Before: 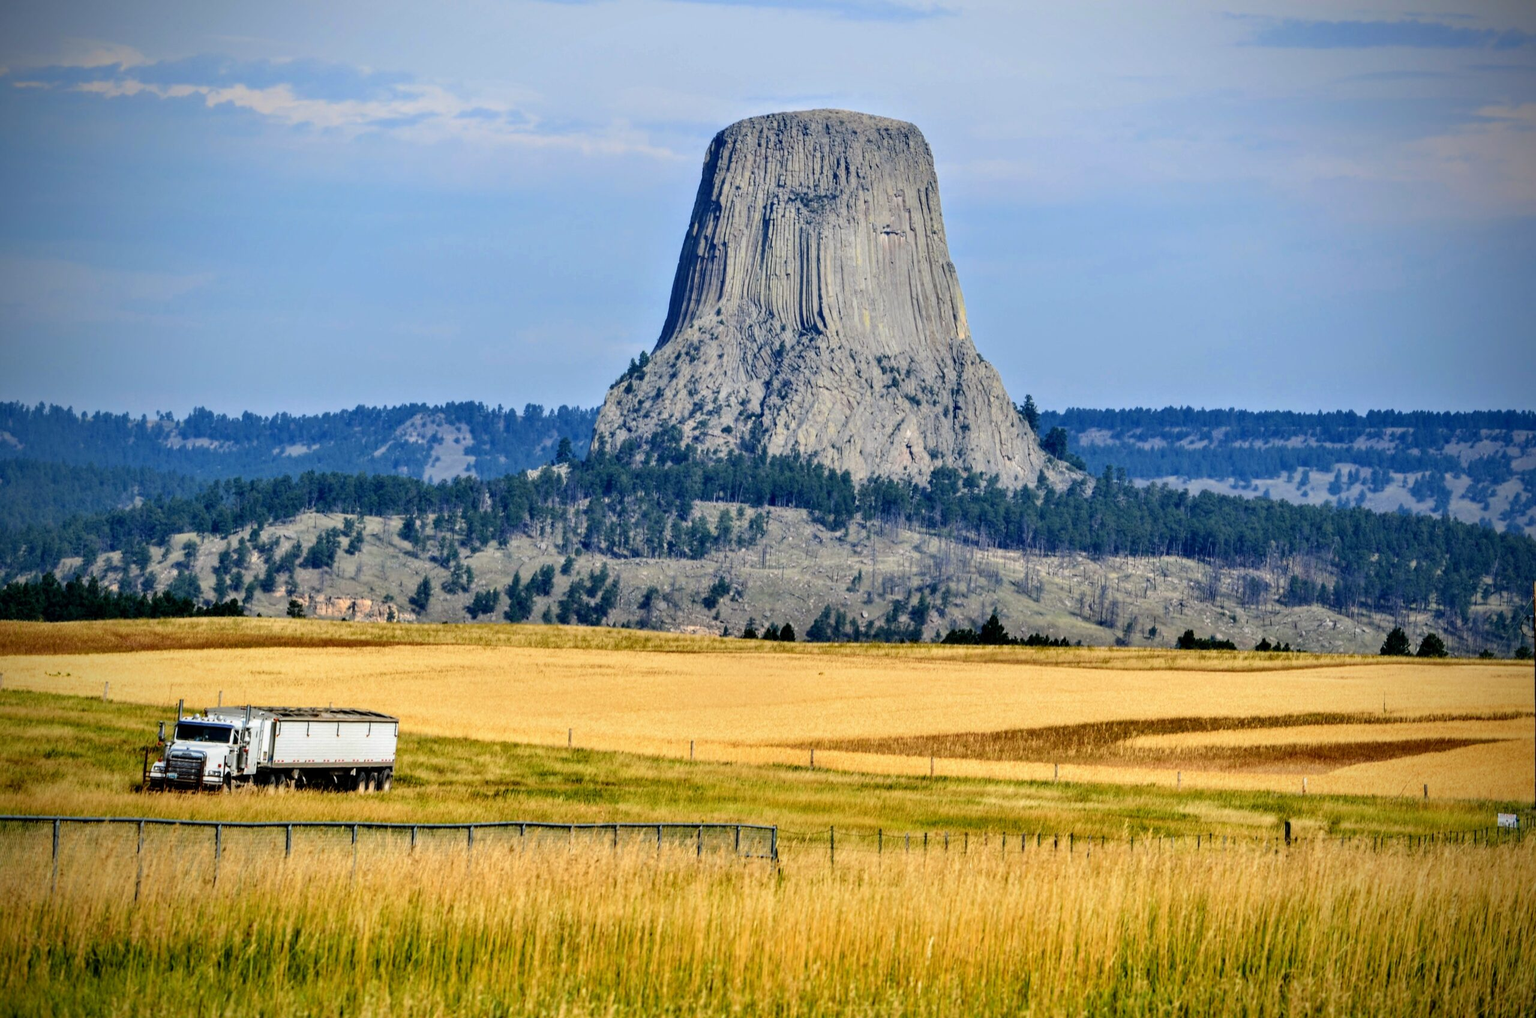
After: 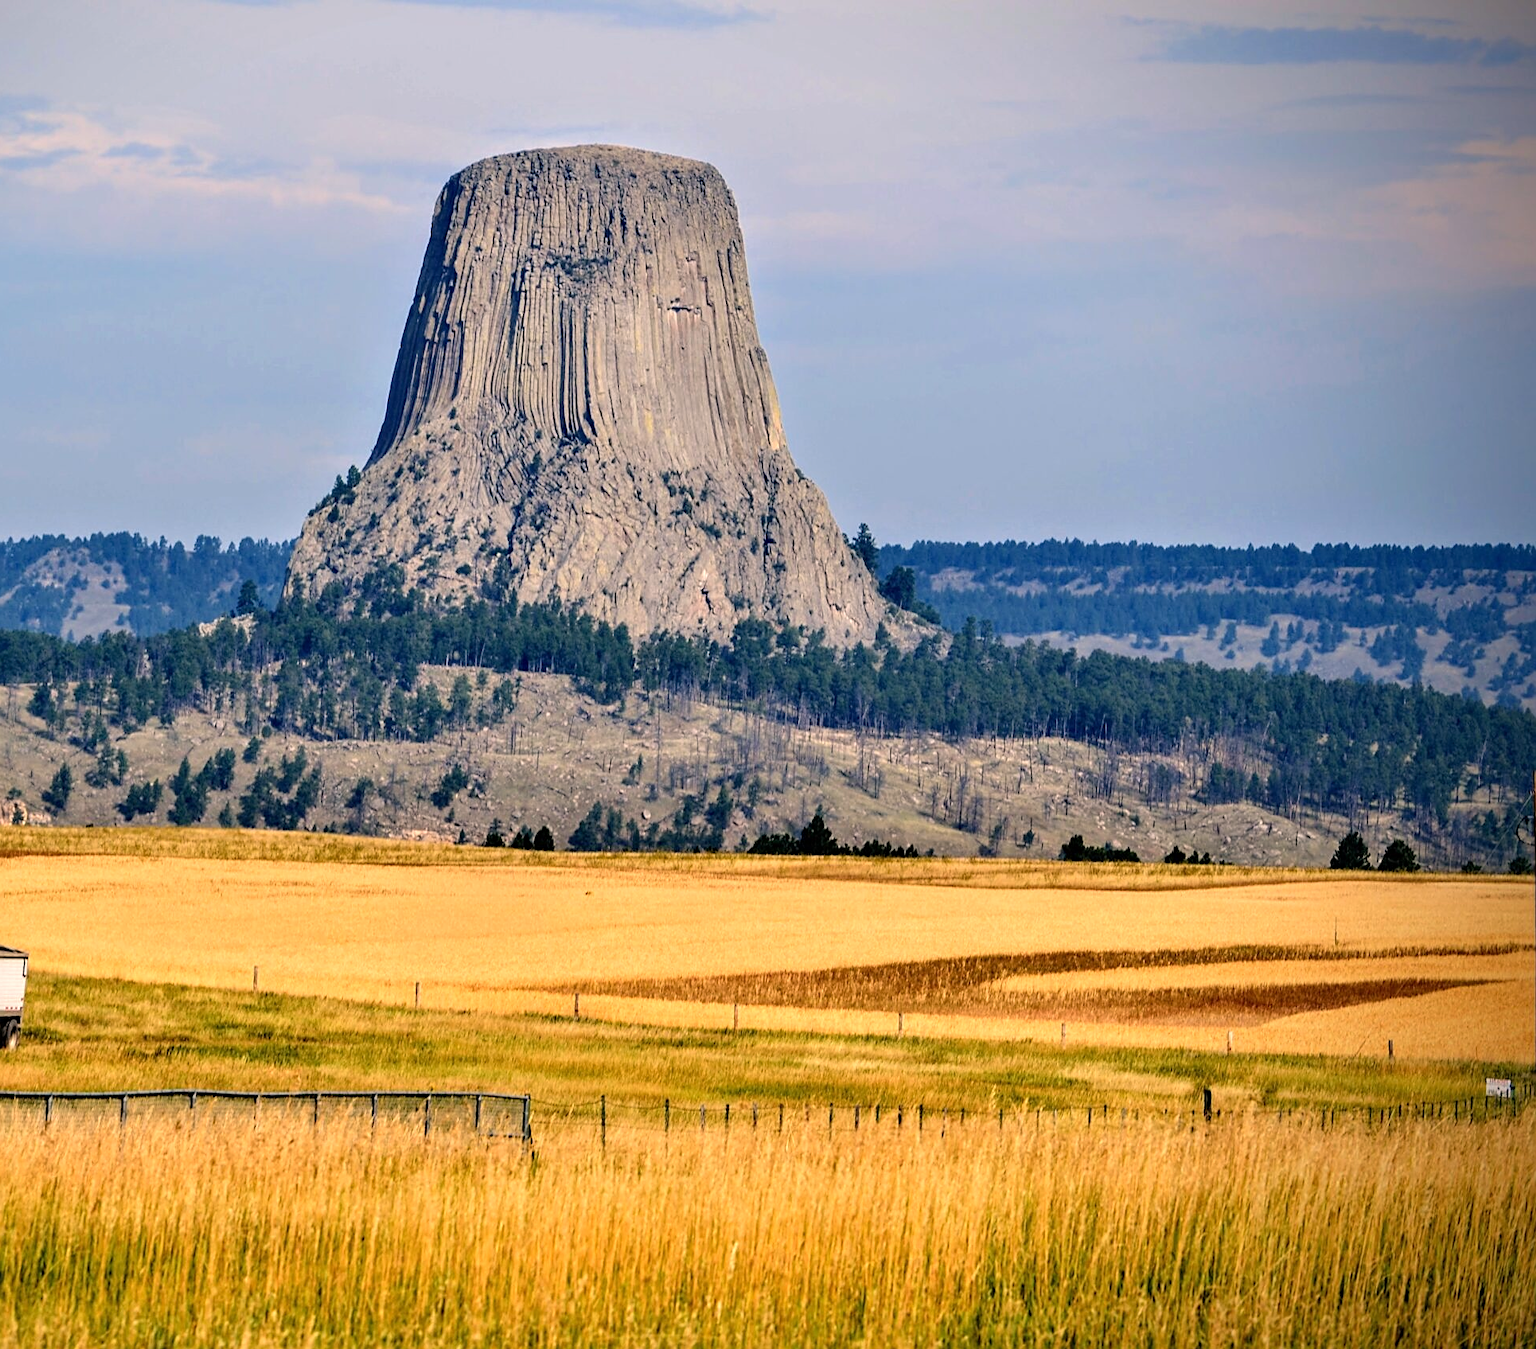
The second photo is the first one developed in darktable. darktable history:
white balance: red 1.127, blue 0.943
crop and rotate: left 24.6%
sharpen: on, module defaults
